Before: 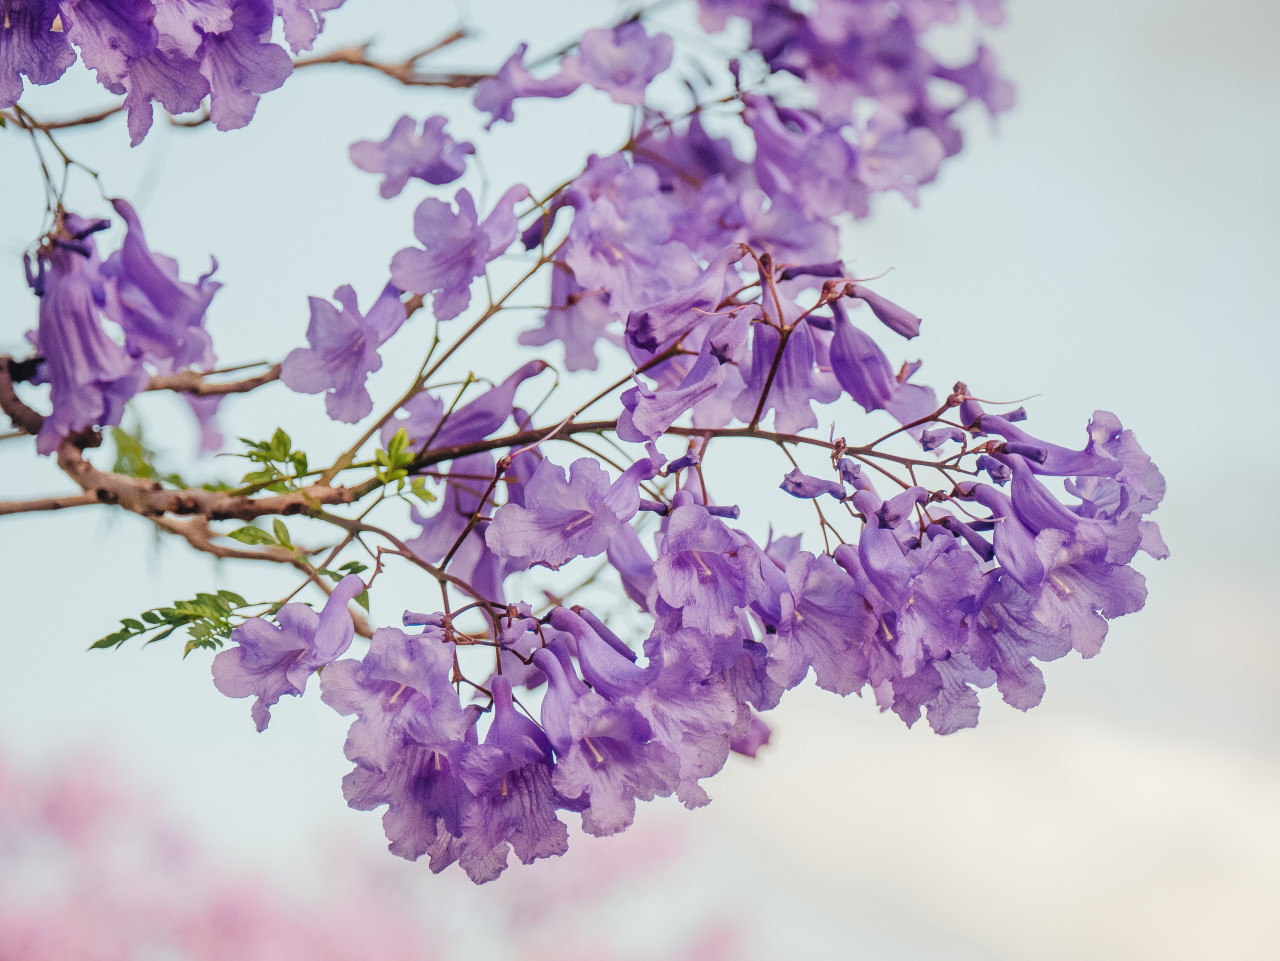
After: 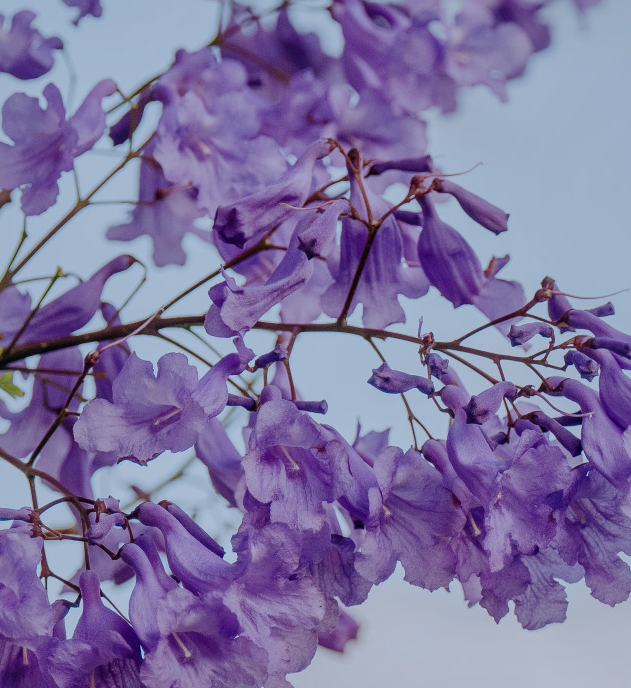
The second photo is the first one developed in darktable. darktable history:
local contrast: mode bilateral grid, contrast 19, coarseness 50, detail 128%, midtone range 0.2
color calibration: illuminant as shot in camera, x 0.37, y 0.382, temperature 4319.82 K
exposure: black level correction 0, exposure -0.808 EV, compensate highlight preservation false
crop: left 32.235%, top 10.931%, right 18.428%, bottom 17.401%
